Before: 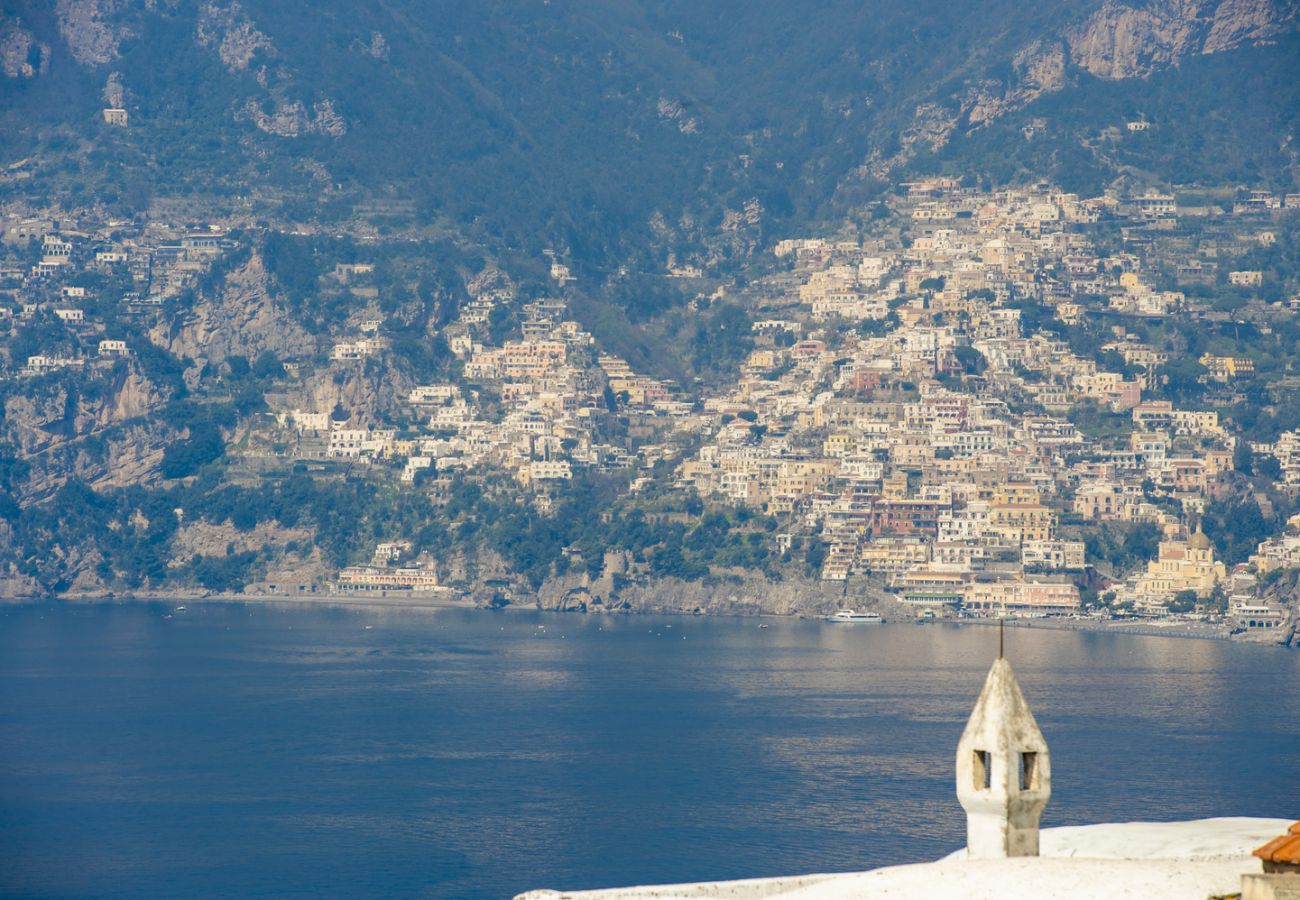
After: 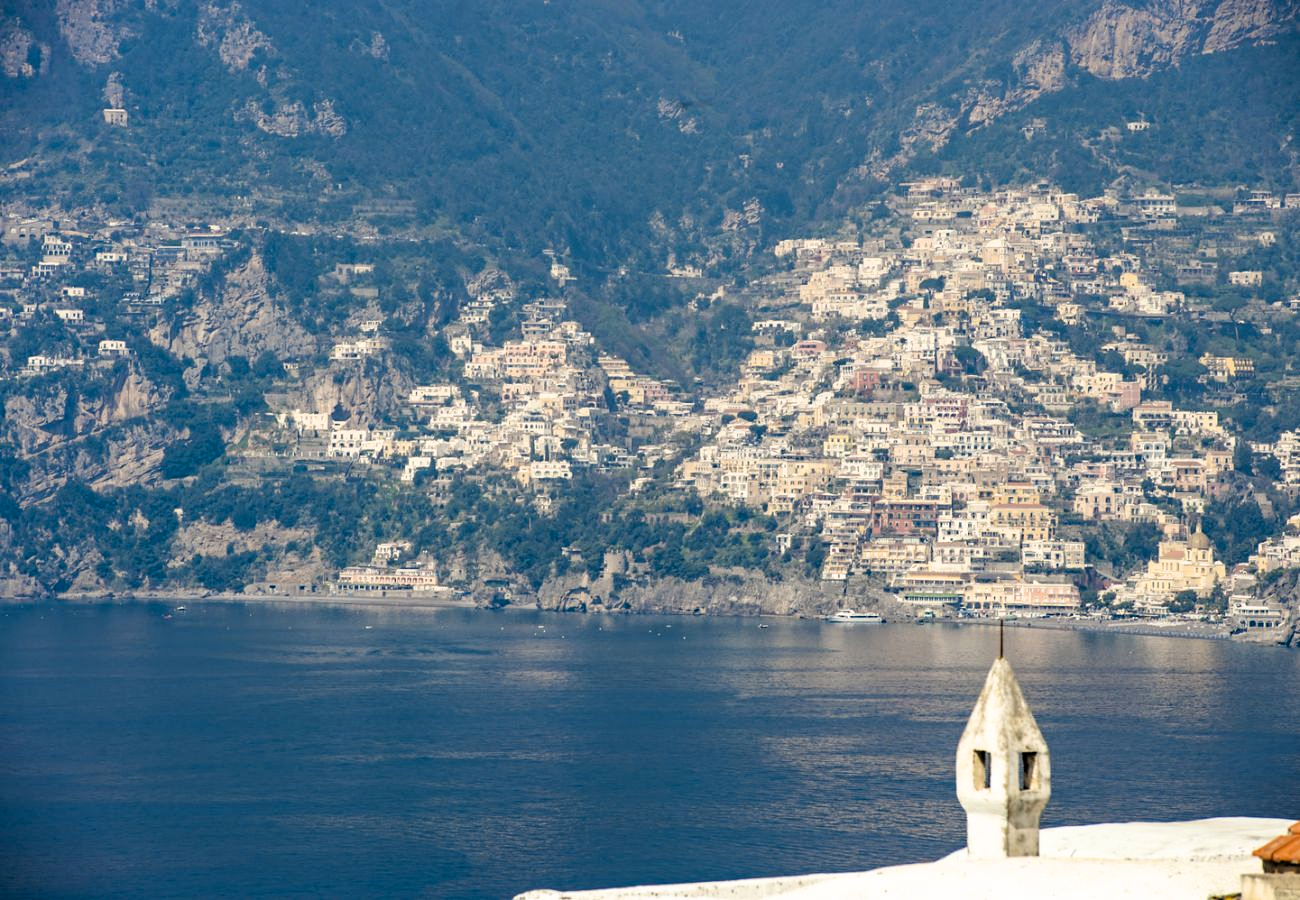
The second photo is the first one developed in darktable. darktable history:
haze removal: compatibility mode true, adaptive false
filmic rgb: black relative exposure -5.64 EV, white relative exposure 2.52 EV, target black luminance 0%, hardness 4.55, latitude 66.95%, contrast 1.445, shadows ↔ highlights balance -4.36%
